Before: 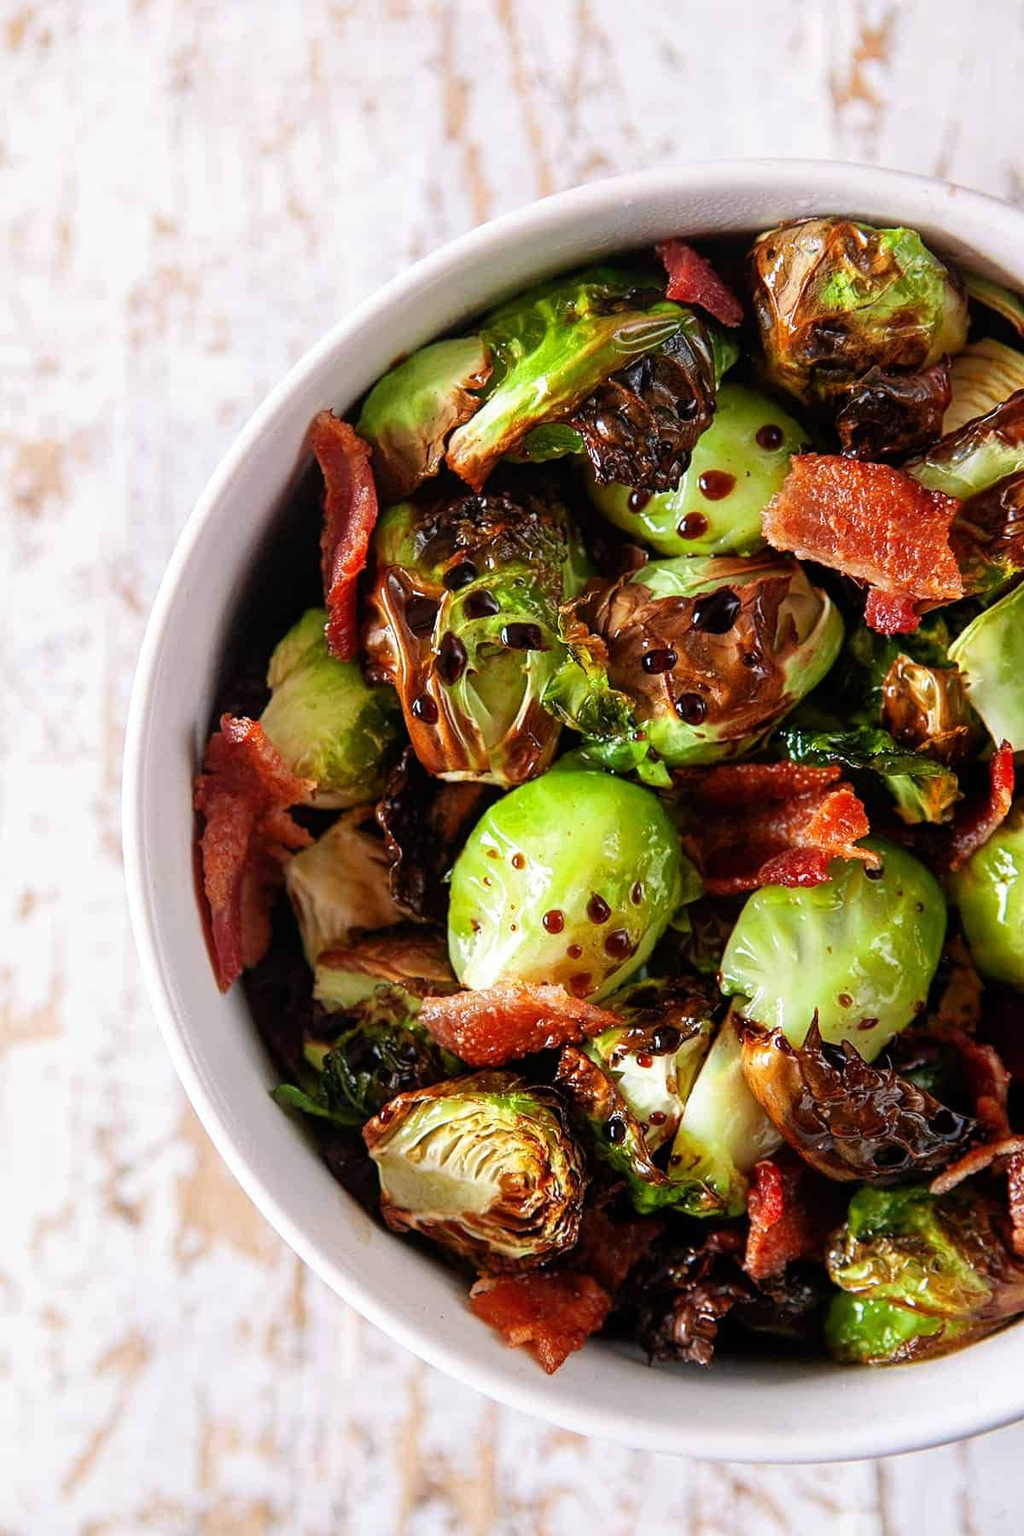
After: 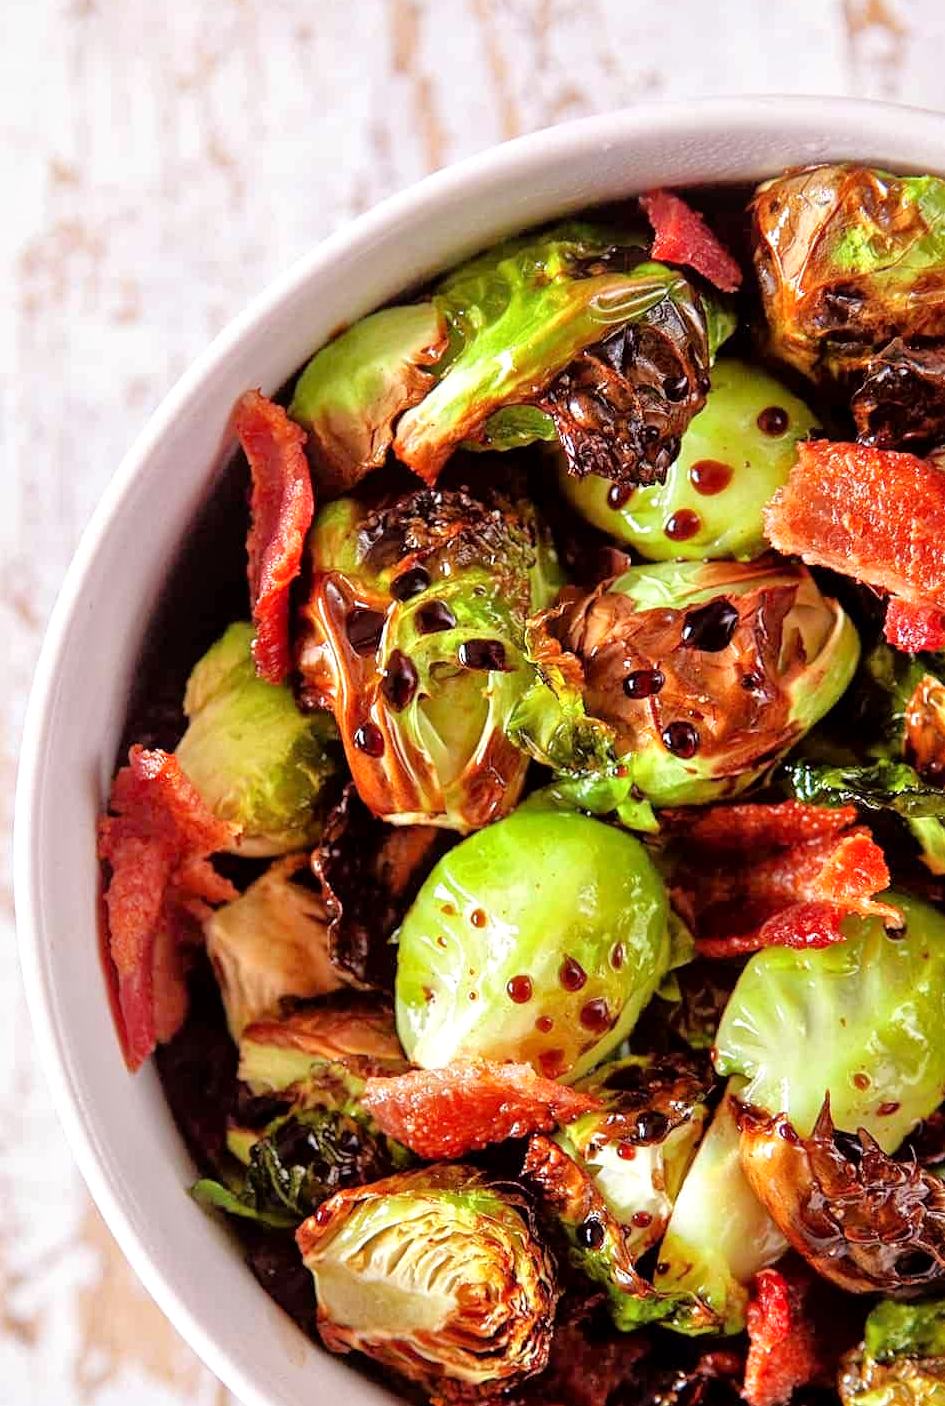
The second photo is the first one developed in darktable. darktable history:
tone equalizer: -7 EV 0.15 EV, -6 EV 0.6 EV, -5 EV 1.15 EV, -4 EV 1.33 EV, -3 EV 1.15 EV, -2 EV 0.6 EV, -1 EV 0.15 EV, mask exposure compensation -0.5 EV
local contrast: mode bilateral grid, contrast 20, coarseness 50, detail 120%, midtone range 0.2
crop and rotate: left 10.77%, top 5.1%, right 10.41%, bottom 16.76%
rgb levels: mode RGB, independent channels, levels [[0, 0.474, 1], [0, 0.5, 1], [0, 0.5, 1]]
